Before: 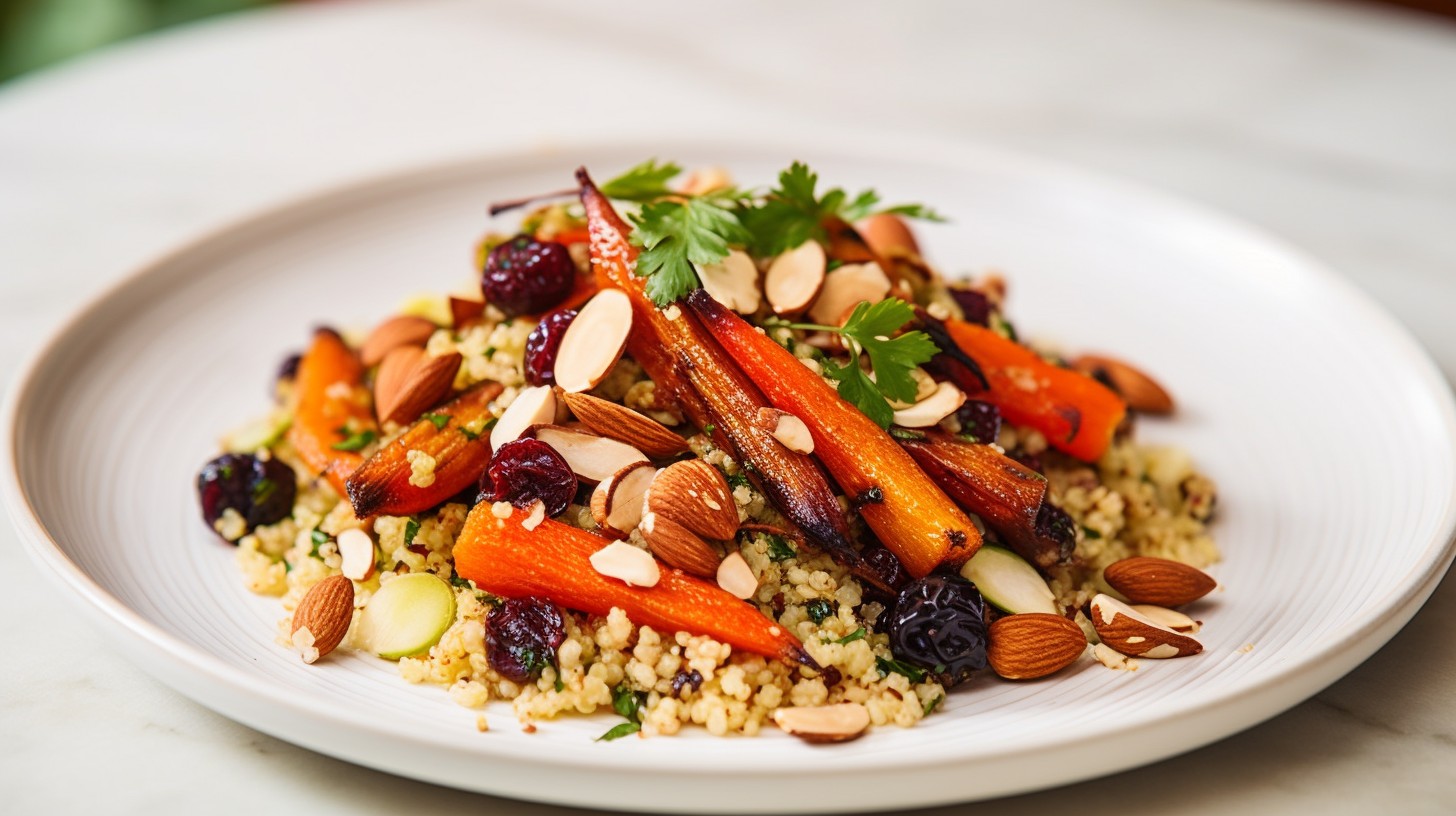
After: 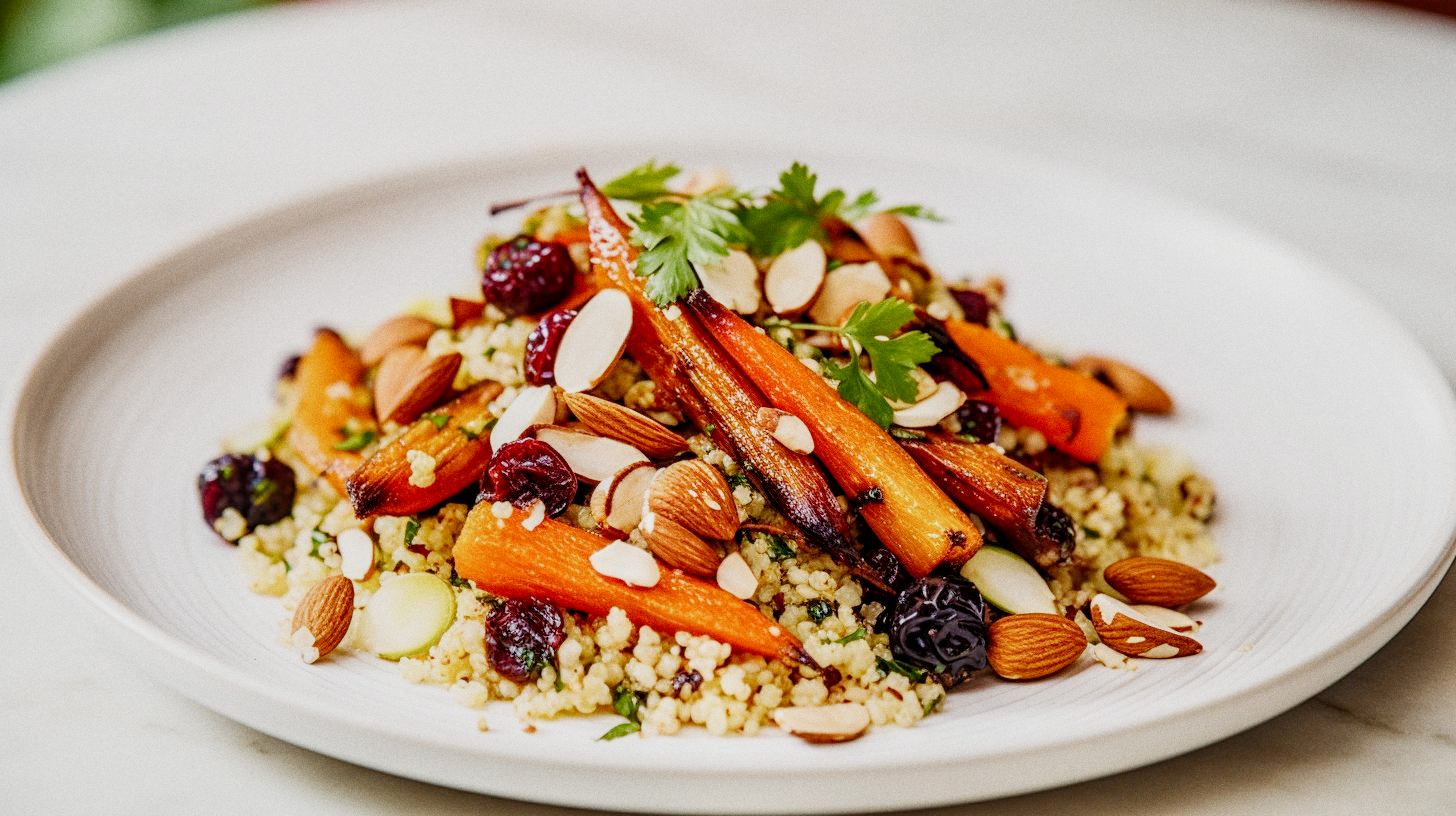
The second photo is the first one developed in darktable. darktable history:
exposure: black level correction 0, exposure 1.4 EV, compensate highlight preservation false
tone equalizer: on, module defaults
local contrast: detail 130%
grain: coarseness 0.47 ISO
filmic rgb: middle gray luminance 30%, black relative exposure -9 EV, white relative exposure 7 EV, threshold 6 EV, target black luminance 0%, hardness 2.94, latitude 2.04%, contrast 0.963, highlights saturation mix 5%, shadows ↔ highlights balance 12.16%, add noise in highlights 0, preserve chrominance no, color science v3 (2019), use custom middle-gray values true, iterations of high-quality reconstruction 0, contrast in highlights soft, enable highlight reconstruction true
